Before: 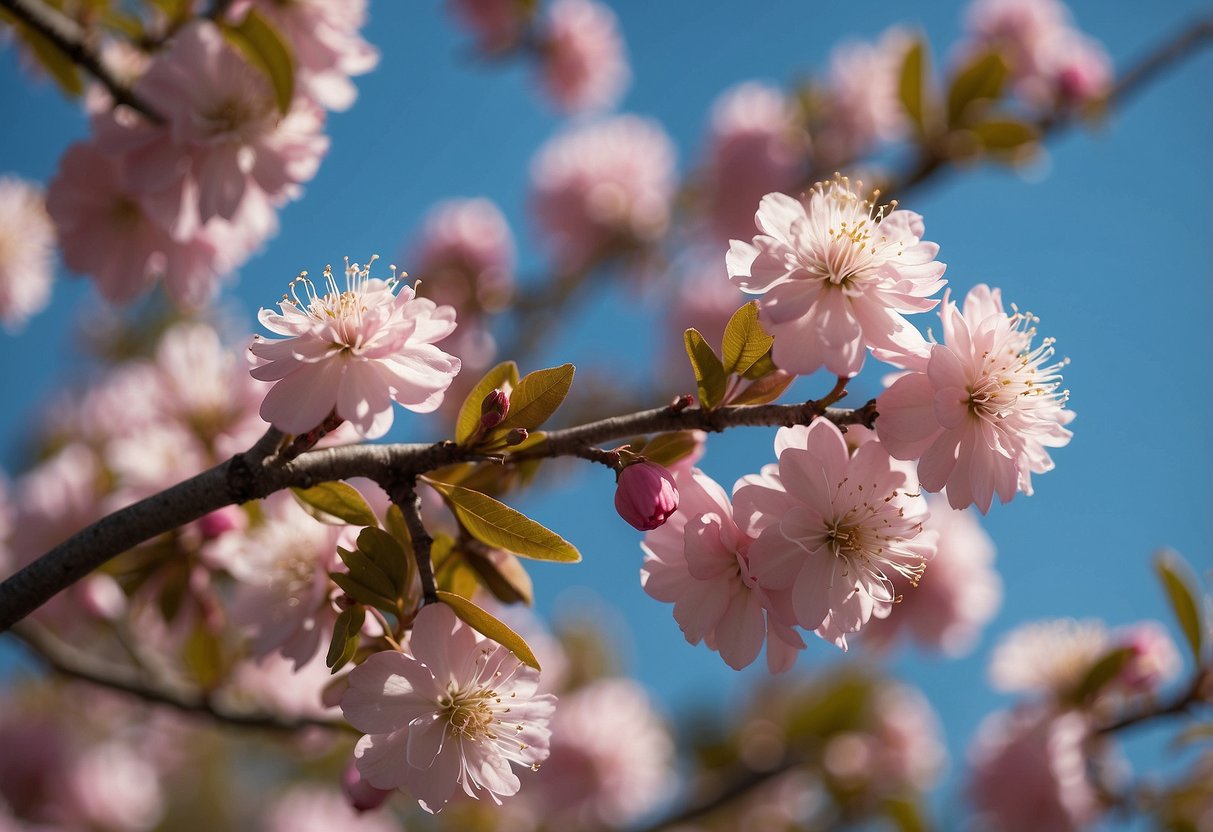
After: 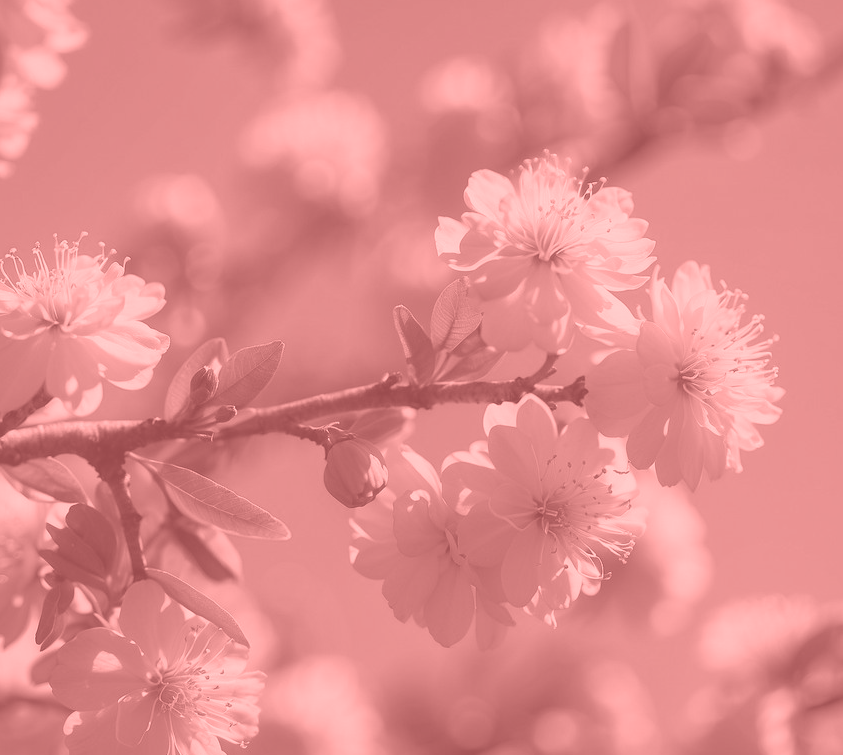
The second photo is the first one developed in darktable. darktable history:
colorize: saturation 51%, source mix 50.67%, lightness 50.67%
crop and rotate: left 24.034%, top 2.838%, right 6.406%, bottom 6.299%
local contrast: mode bilateral grid, contrast 15, coarseness 36, detail 105%, midtone range 0.2
color calibration: output R [1.063, -0.012, -0.003, 0], output B [-0.079, 0.047, 1, 0], illuminant custom, x 0.46, y 0.43, temperature 2642.66 K
